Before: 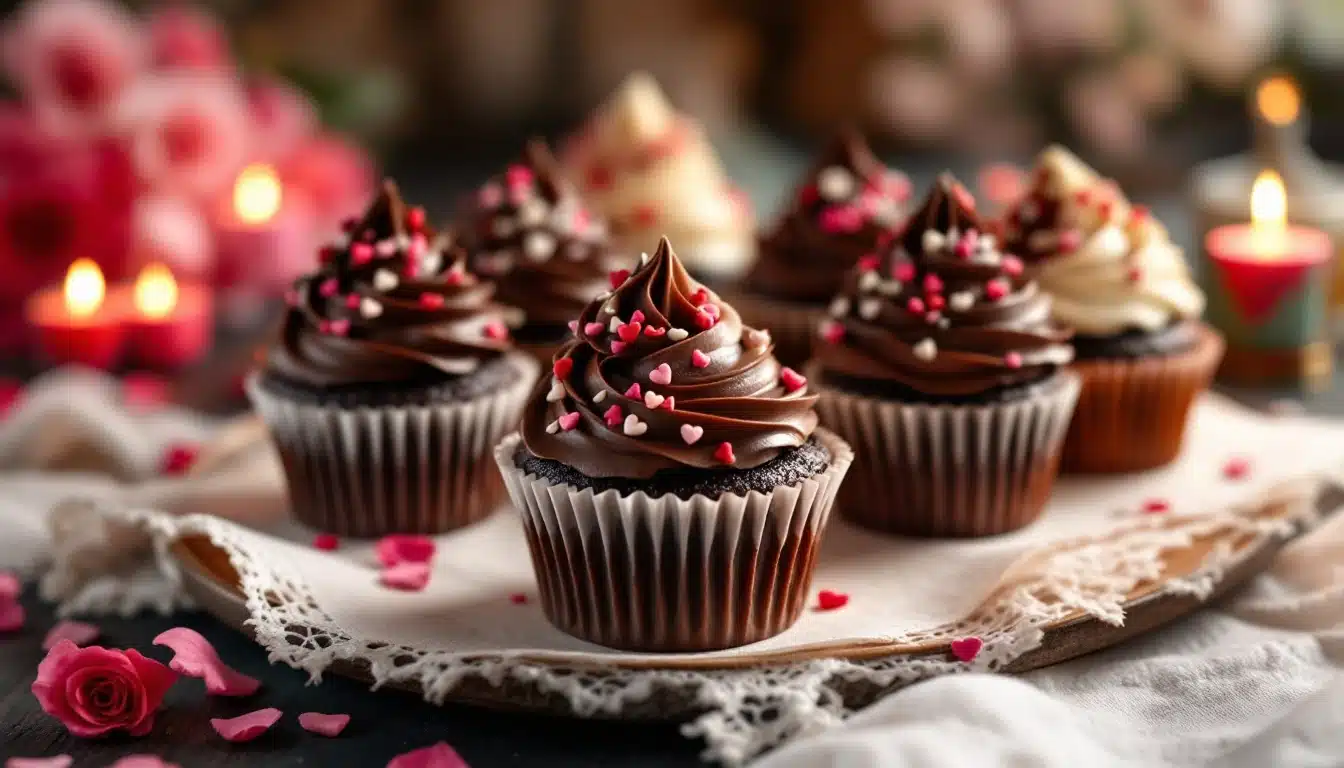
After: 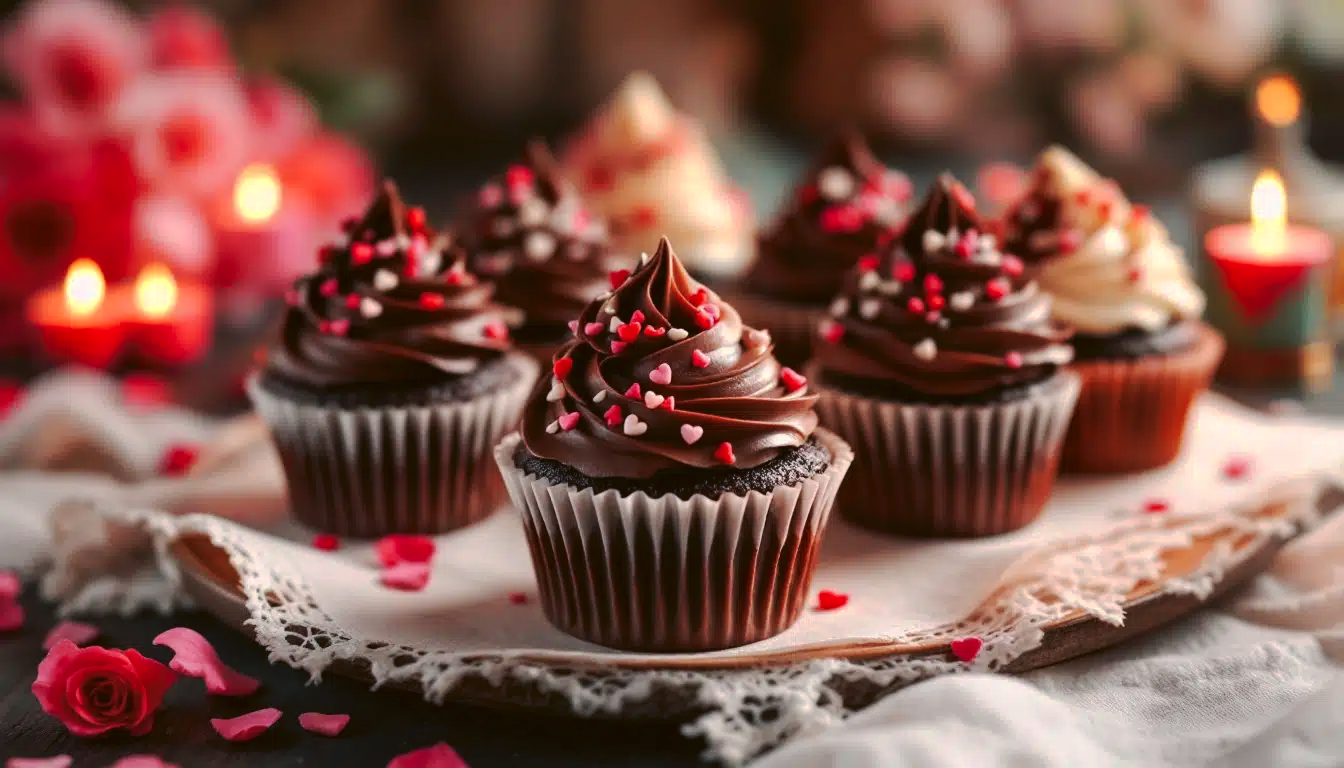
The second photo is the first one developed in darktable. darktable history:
tone curve: curves: ch0 [(0, 0) (0.003, 0.01) (0.011, 0.014) (0.025, 0.029) (0.044, 0.051) (0.069, 0.072) (0.1, 0.097) (0.136, 0.123) (0.177, 0.16) (0.224, 0.2) (0.277, 0.248) (0.335, 0.305) (0.399, 0.37) (0.468, 0.454) (0.543, 0.534) (0.623, 0.609) (0.709, 0.681) (0.801, 0.752) (0.898, 0.841) (1, 1)], preserve colors none
color look up table: target L [96.74, 96.48, 94.47, 90.79, 84.47, 89.69, 81.77, 73.27, 64.61, 63.35, 60.57, 52.24, 48.41, 32.47, 13.93, 200.8, 89.52, 89.36, 77.46, 68.51, 77.12, 68.89, 56.98, 60.16, 57.87, 55.09, 37.83, 31.79, 33.18, 69.4, 53.11, 49.4, 42.91, 46.04, 44.5, 25.13, 24.26, 28.94, 24.82, 12.48, 1.802, 94.98, 86.8, 75.81, 65.88, 65.59, 48.19, 39.65, 34.58], target a [-6.486, -11.42, -10.4, -63.78, -50.15, 7.096, -83.1, -2.393, -53.86, -11.73, -56.01, -12.97, -37.46, -5.371, -12.96, 0, 8.325, 11.18, 34.07, 62.15, 36.43, 61.26, 84.56, 32.78, 85.35, 80.4, 54.12, 8.868, 43.28, 49.96, 78.79, 75.46, 18.28, 68.46, 21.64, 54.44, 33.48, 53.03, 42.21, 35.63, 5.982, -19.78, -51.87, -52.32, -14.59, -19.24, -11.29, -22.92, -9.379], target b [92.64, 91.65, 29.59, 13.71, 42.18, 83.99, 74.73, 37.78, 23.76, 14.66, 49.67, 43.53, 30.16, 30.82, 16.32, -0.001, 2.519, 64.1, 22.57, 16.24, 75.18, 70.64, 42.06, 46.46, 73.01, 61.58, 23.02, 13.61, 43, -29.98, -36.37, -29.63, -41.24, 3.485, -11.99, -74.58, -62.47, -33.92, -33.81, 8.406, -21.24, -2.083, -14.33, -2.195, -38.01, -11.94, -37.85, -6.323, -3.133], num patches 49
